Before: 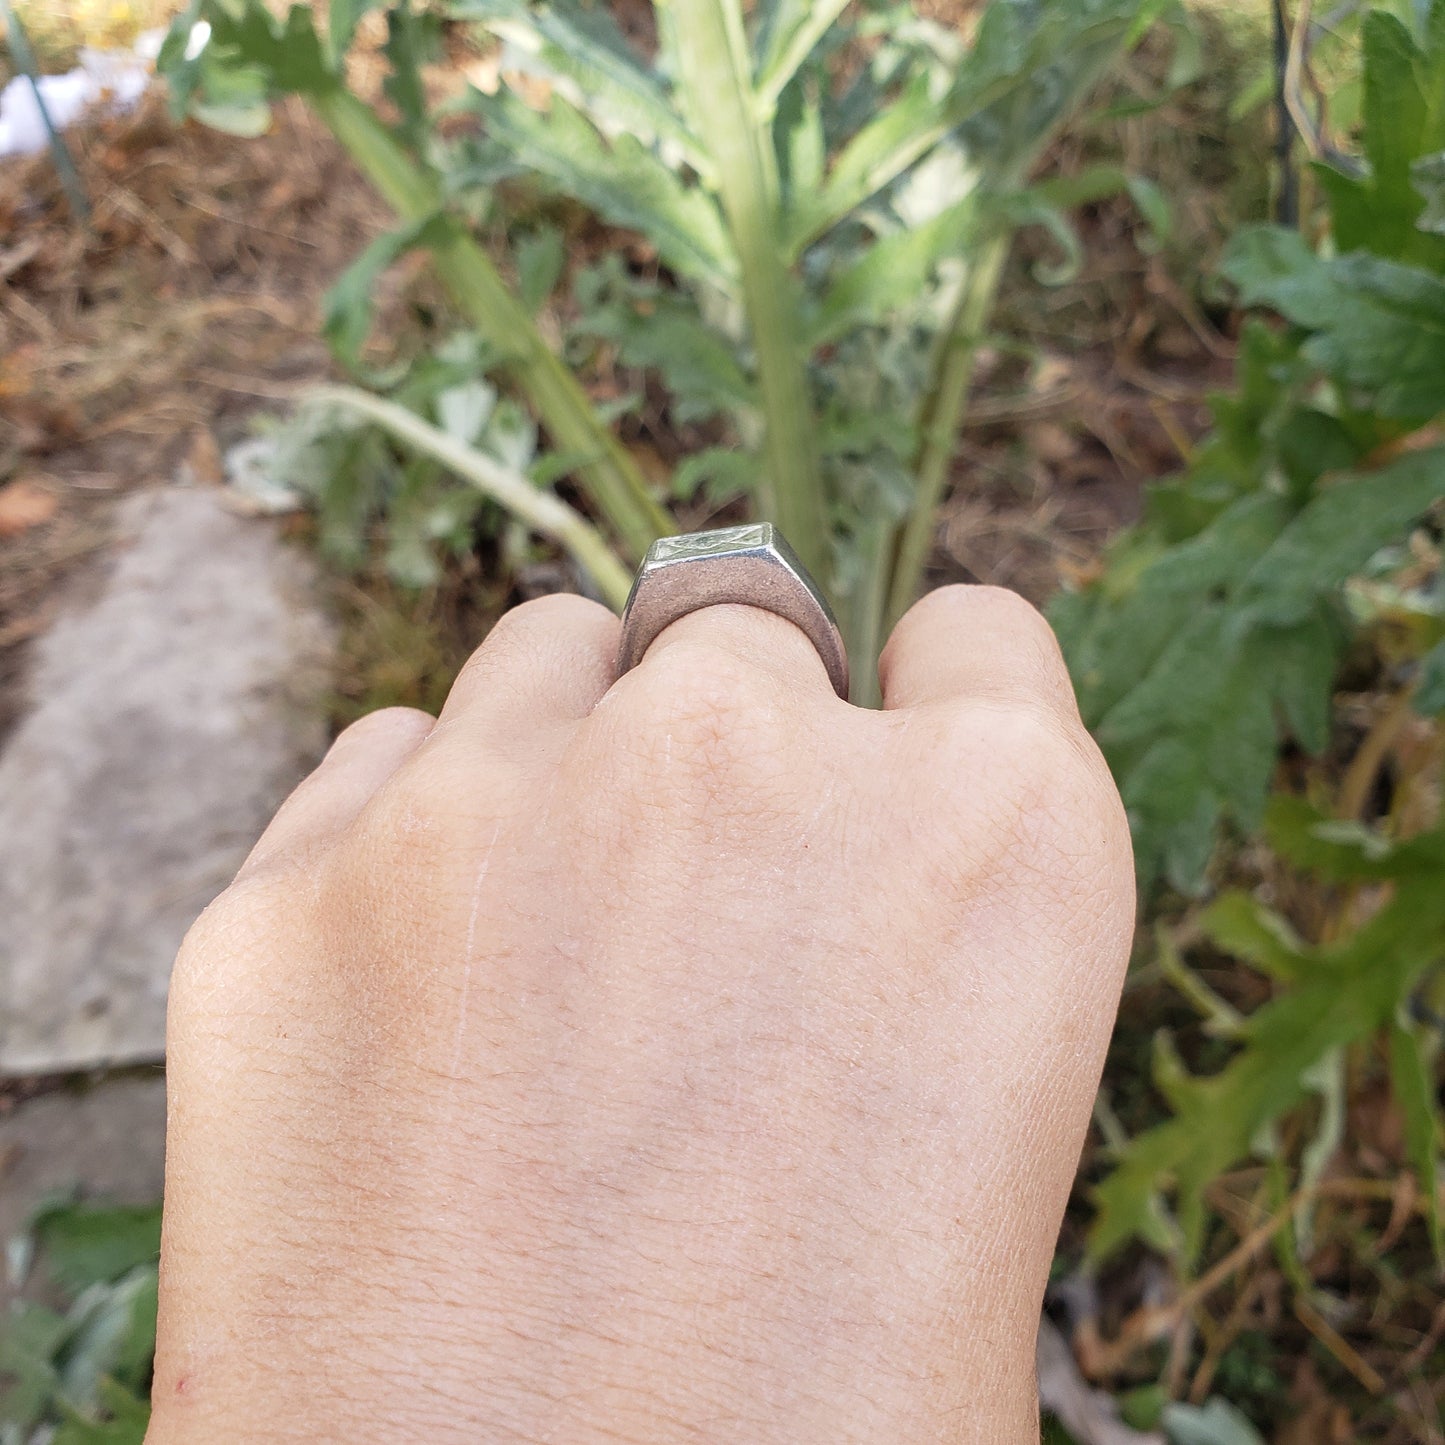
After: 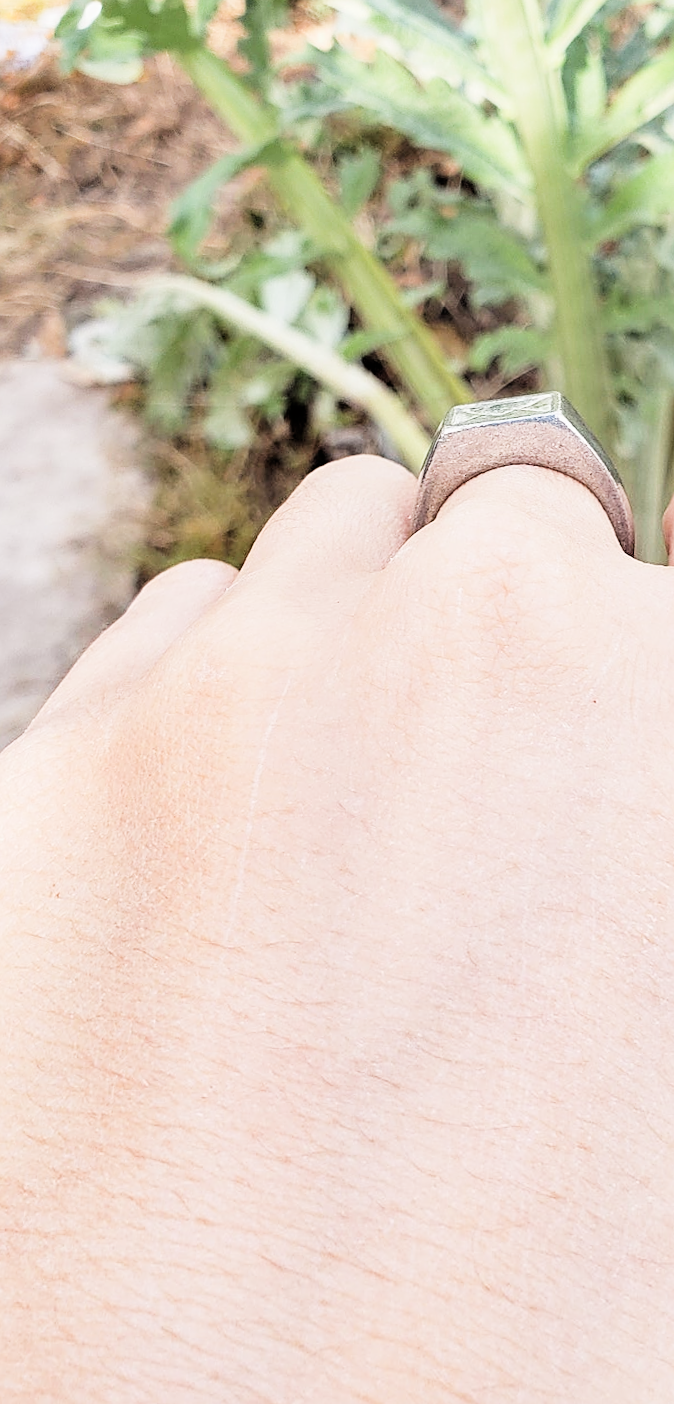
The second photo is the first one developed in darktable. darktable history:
sharpen: on, module defaults
crop: left 5.114%, right 38.589%
filmic rgb: black relative exposure -5 EV, hardness 2.88, contrast 1.3, highlights saturation mix -30%
rotate and perspective: rotation 0.72°, lens shift (vertical) -0.352, lens shift (horizontal) -0.051, crop left 0.152, crop right 0.859, crop top 0.019, crop bottom 0.964
exposure: exposure 0.943 EV, compensate highlight preservation false
